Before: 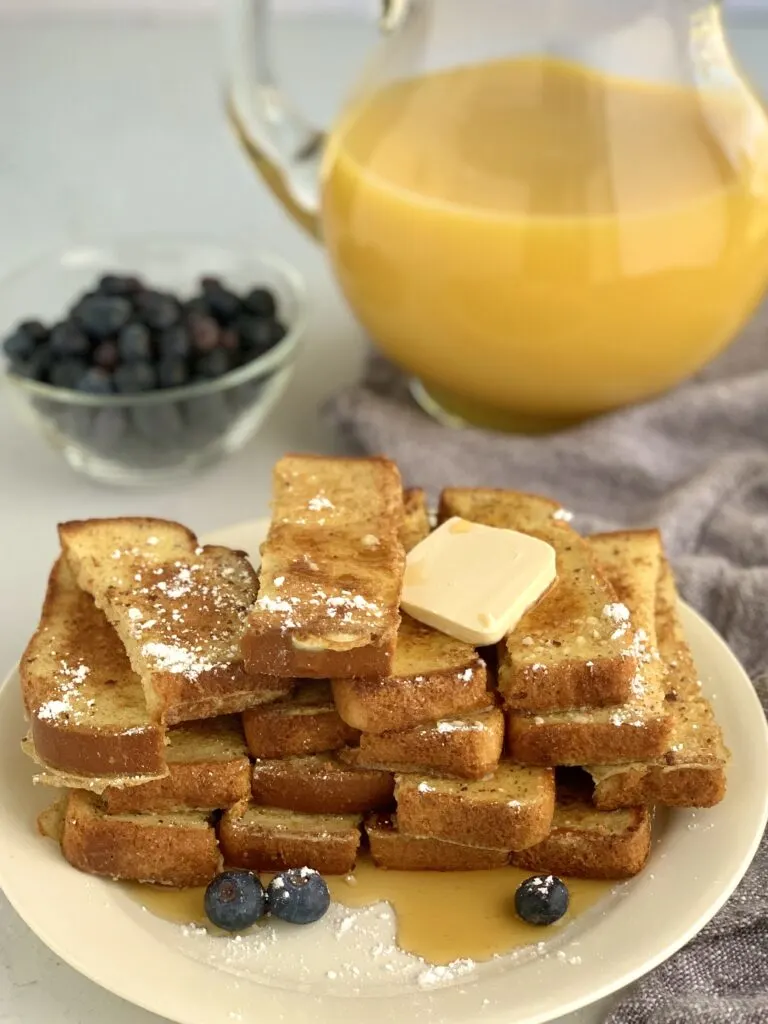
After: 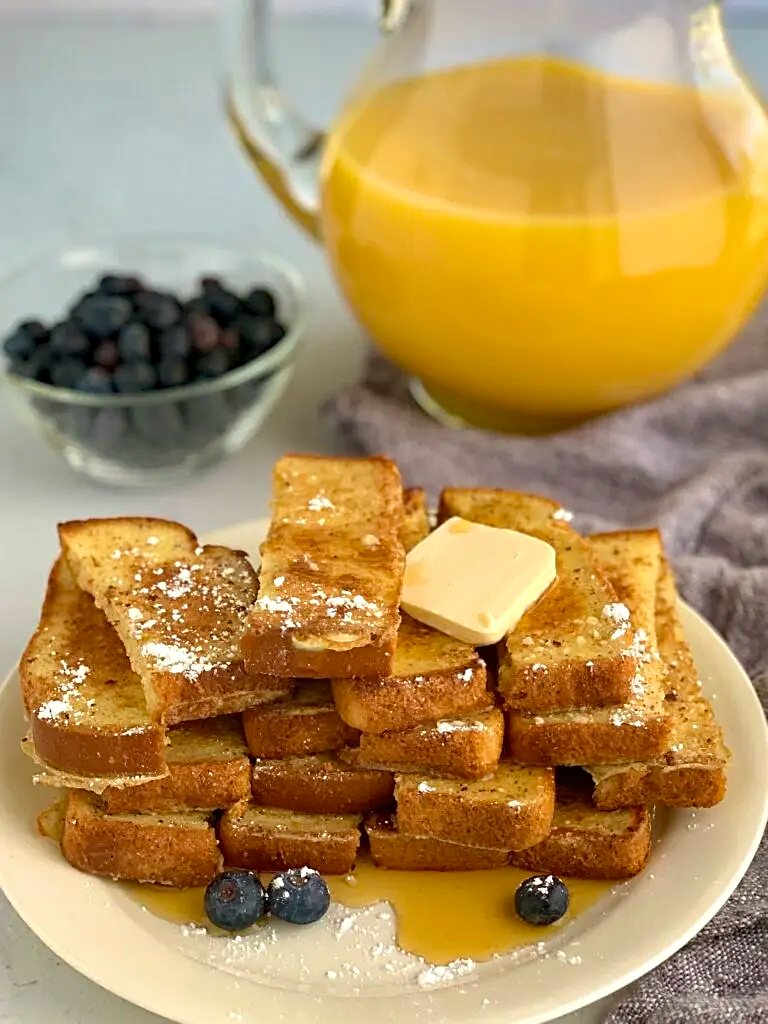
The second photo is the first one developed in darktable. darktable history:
haze removal: strength 0.29, distance 0.25, compatibility mode true, adaptive false
sharpen: on, module defaults
